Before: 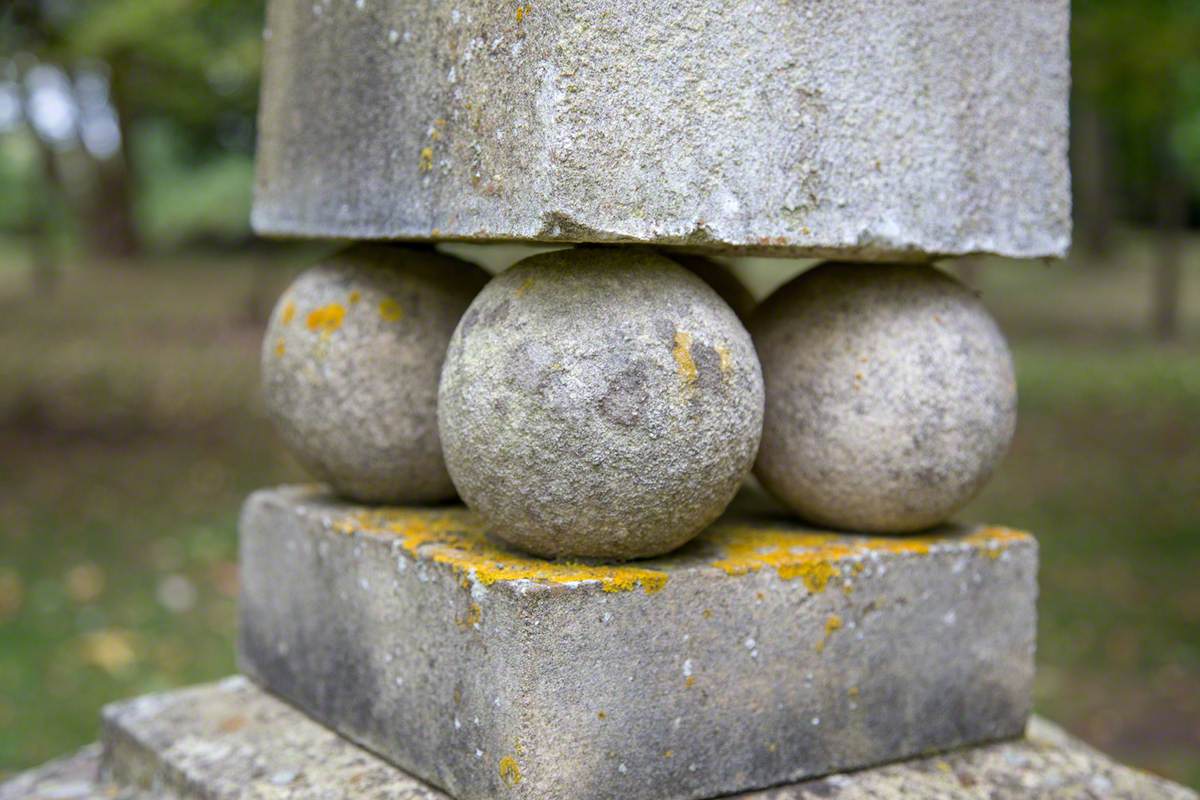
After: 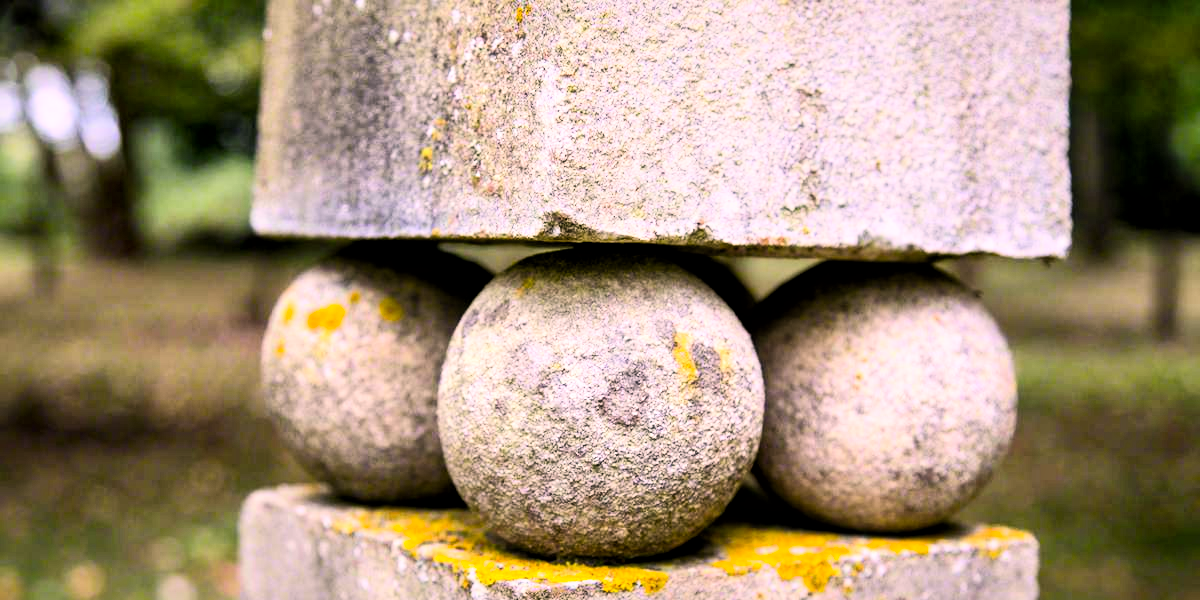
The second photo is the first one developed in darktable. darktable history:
contrast brightness saturation: contrast 0.243, brightness 0.255, saturation 0.389
local contrast: mode bilateral grid, contrast 49, coarseness 50, detail 150%, midtone range 0.2
color correction: highlights a* 12.34, highlights b* 5.4
color balance rgb: linear chroma grading › shadows -6.354%, linear chroma grading › highlights -7.399%, linear chroma grading › global chroma -10.438%, linear chroma grading › mid-tones -8.005%, perceptual saturation grading › global saturation 30.549%, global vibrance 20%
crop: bottom 24.986%
filmic rgb: black relative exposure -5.02 EV, white relative exposure 3.53 EV, threshold 2.95 EV, hardness 3.16, contrast 1.402, highlights saturation mix -48.91%, enable highlight reconstruction true
